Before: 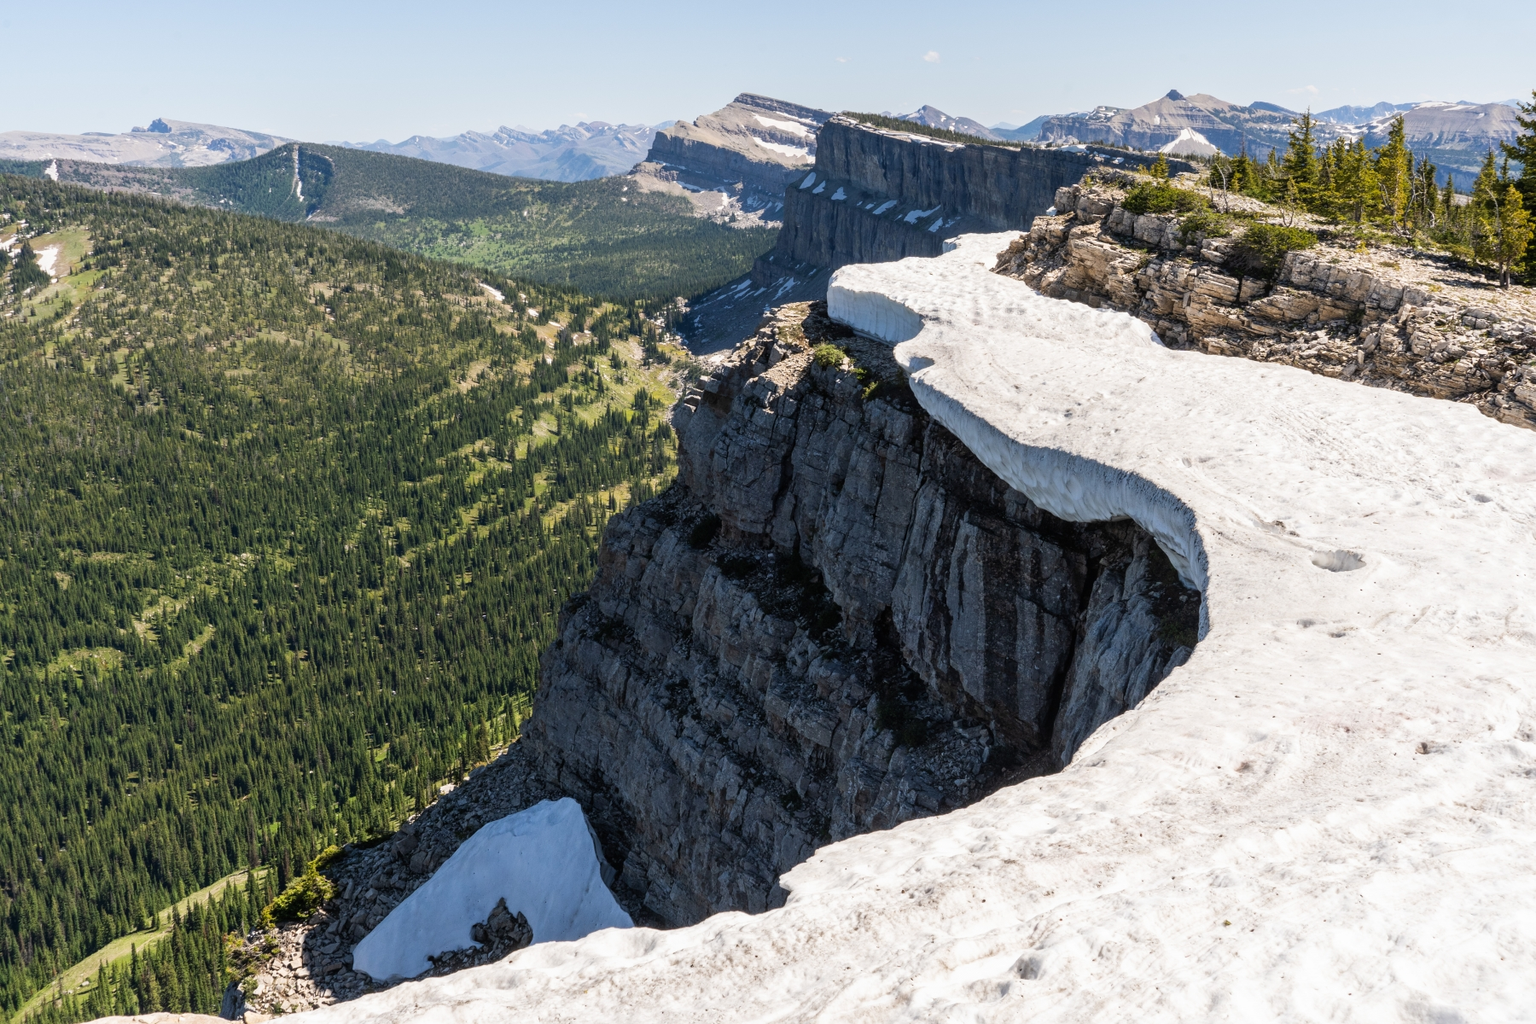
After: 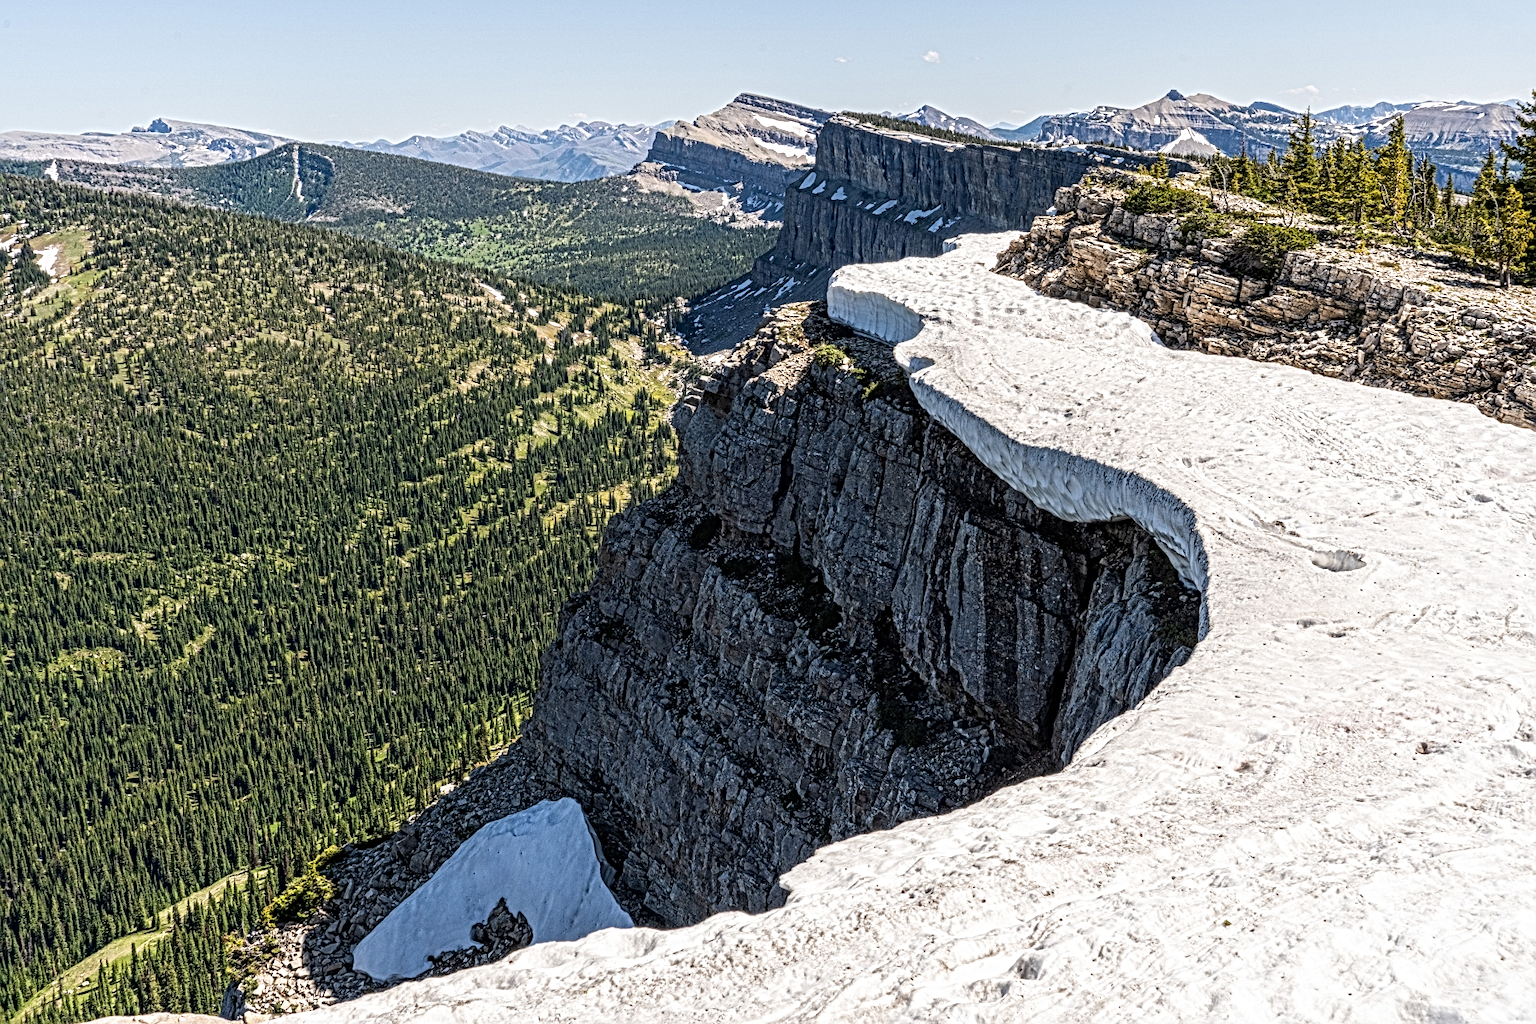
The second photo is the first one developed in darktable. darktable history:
exposure: exposure 0.02 EV, compensate highlight preservation false
local contrast: mode bilateral grid, contrast 20, coarseness 3, detail 300%, midtone range 0.2
